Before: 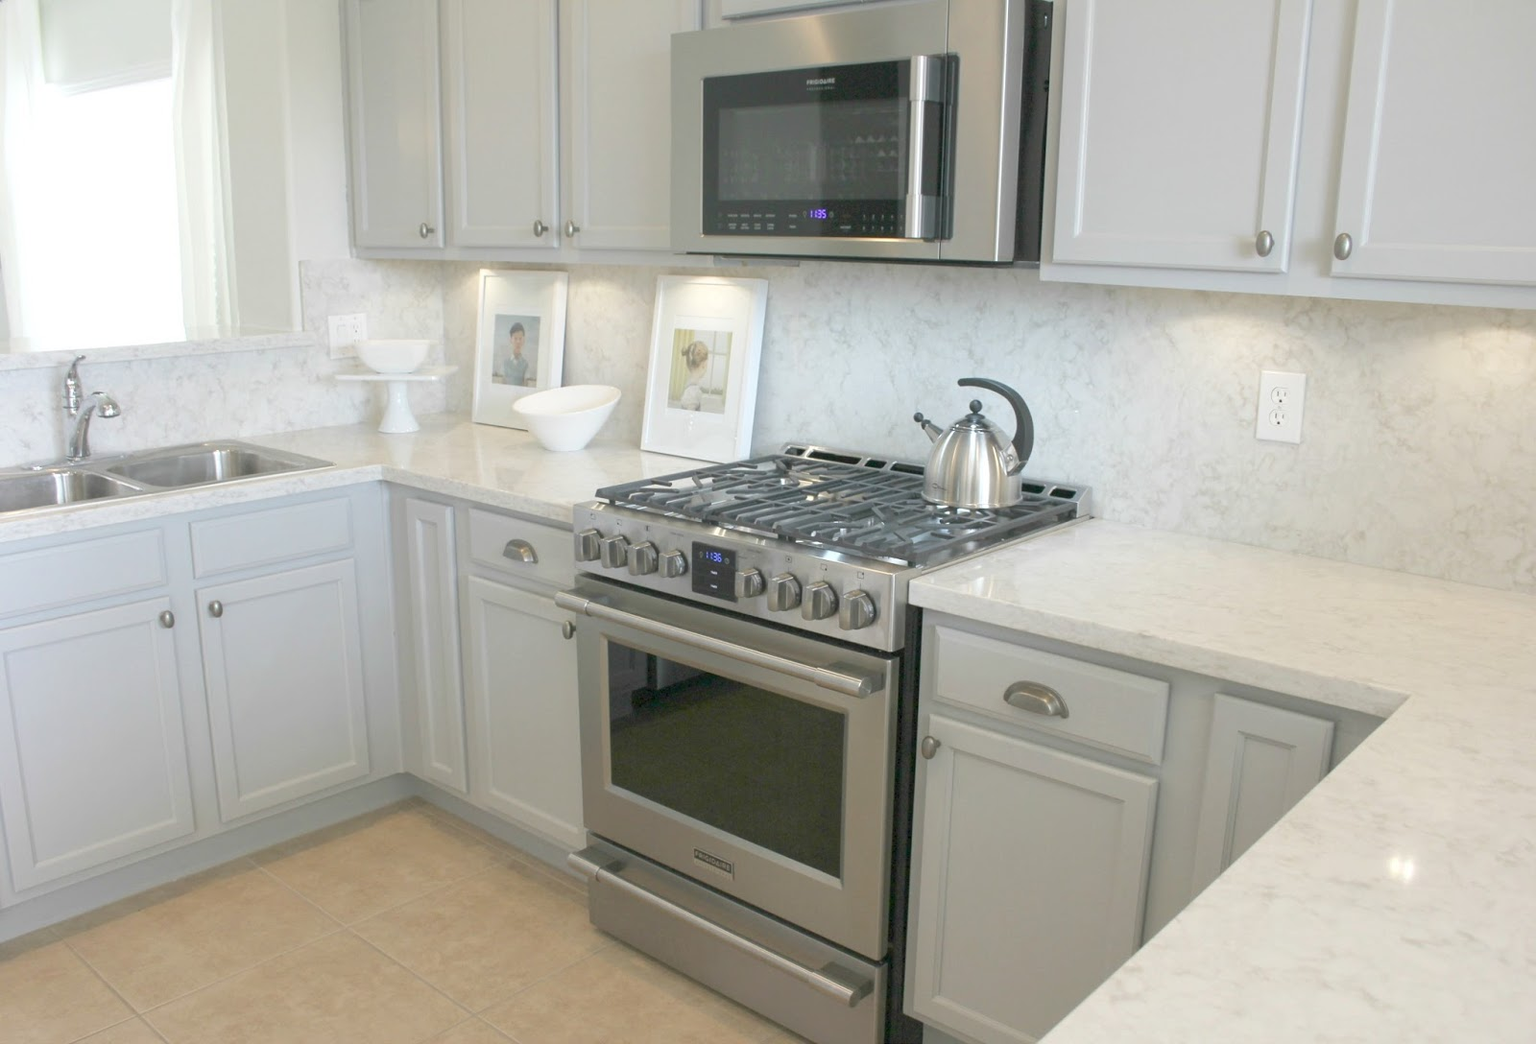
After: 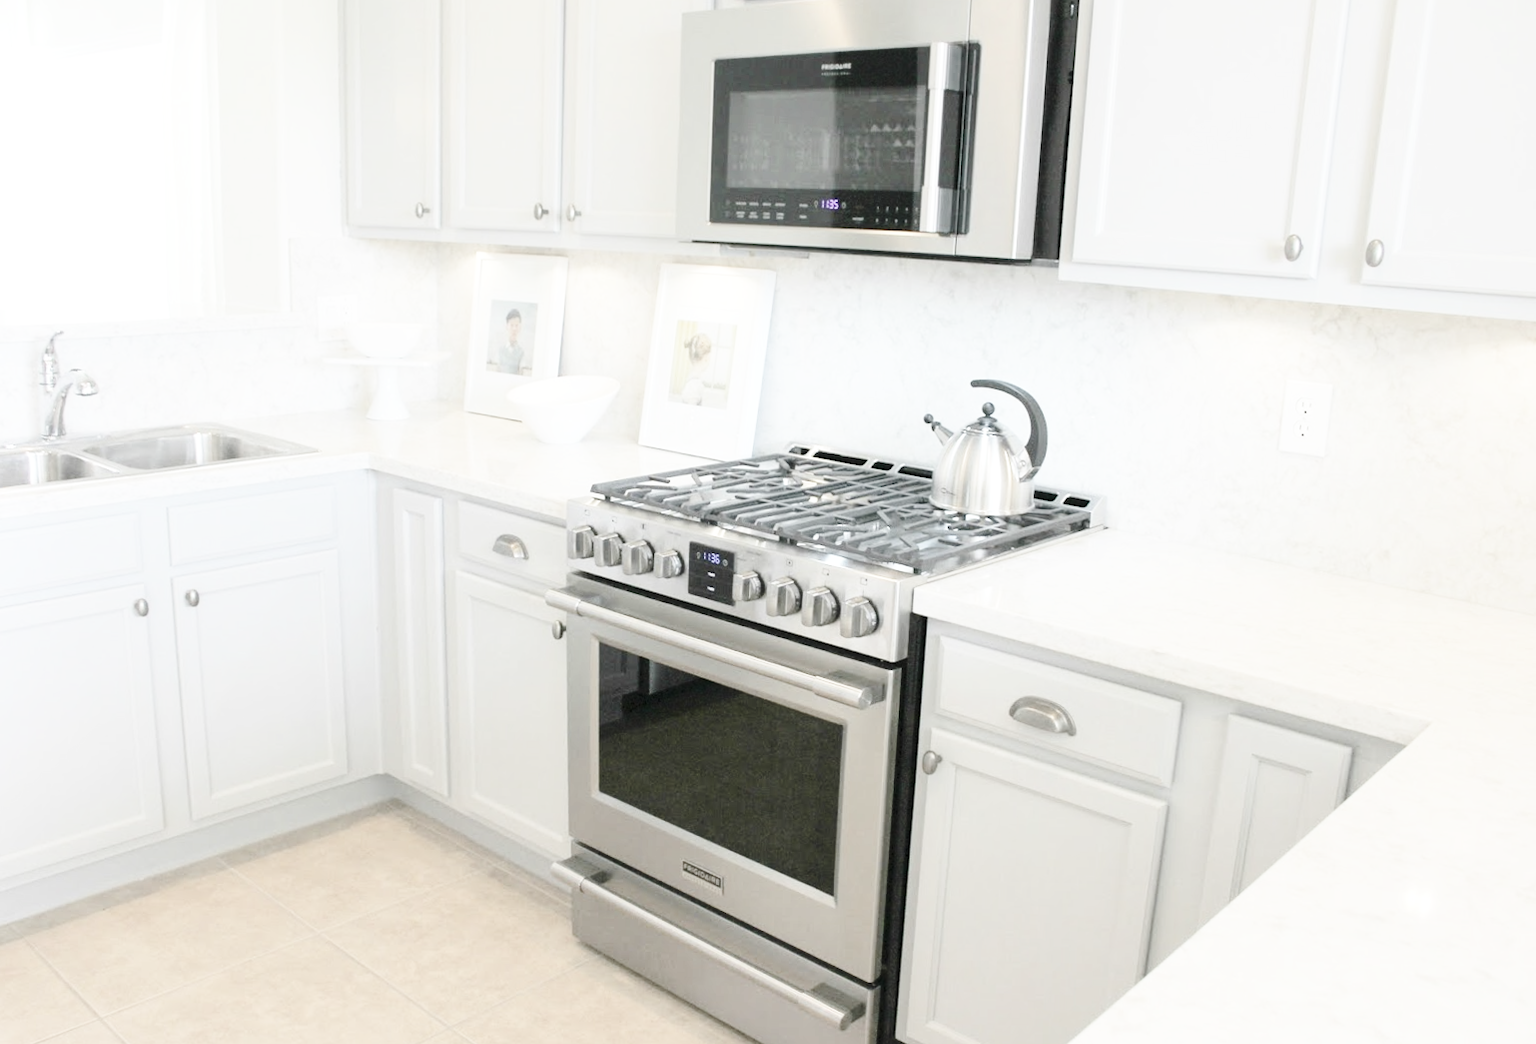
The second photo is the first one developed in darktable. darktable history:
base curve: curves: ch0 [(0, 0) (0.036, 0.037) (0.121, 0.228) (0.46, 0.76) (0.859, 0.983) (1, 1)], preserve colors none
crop and rotate: angle -1.57°
color correction: highlights b* -0.005, saturation 0.47
contrast brightness saturation: contrast 0.236, brightness 0.086
